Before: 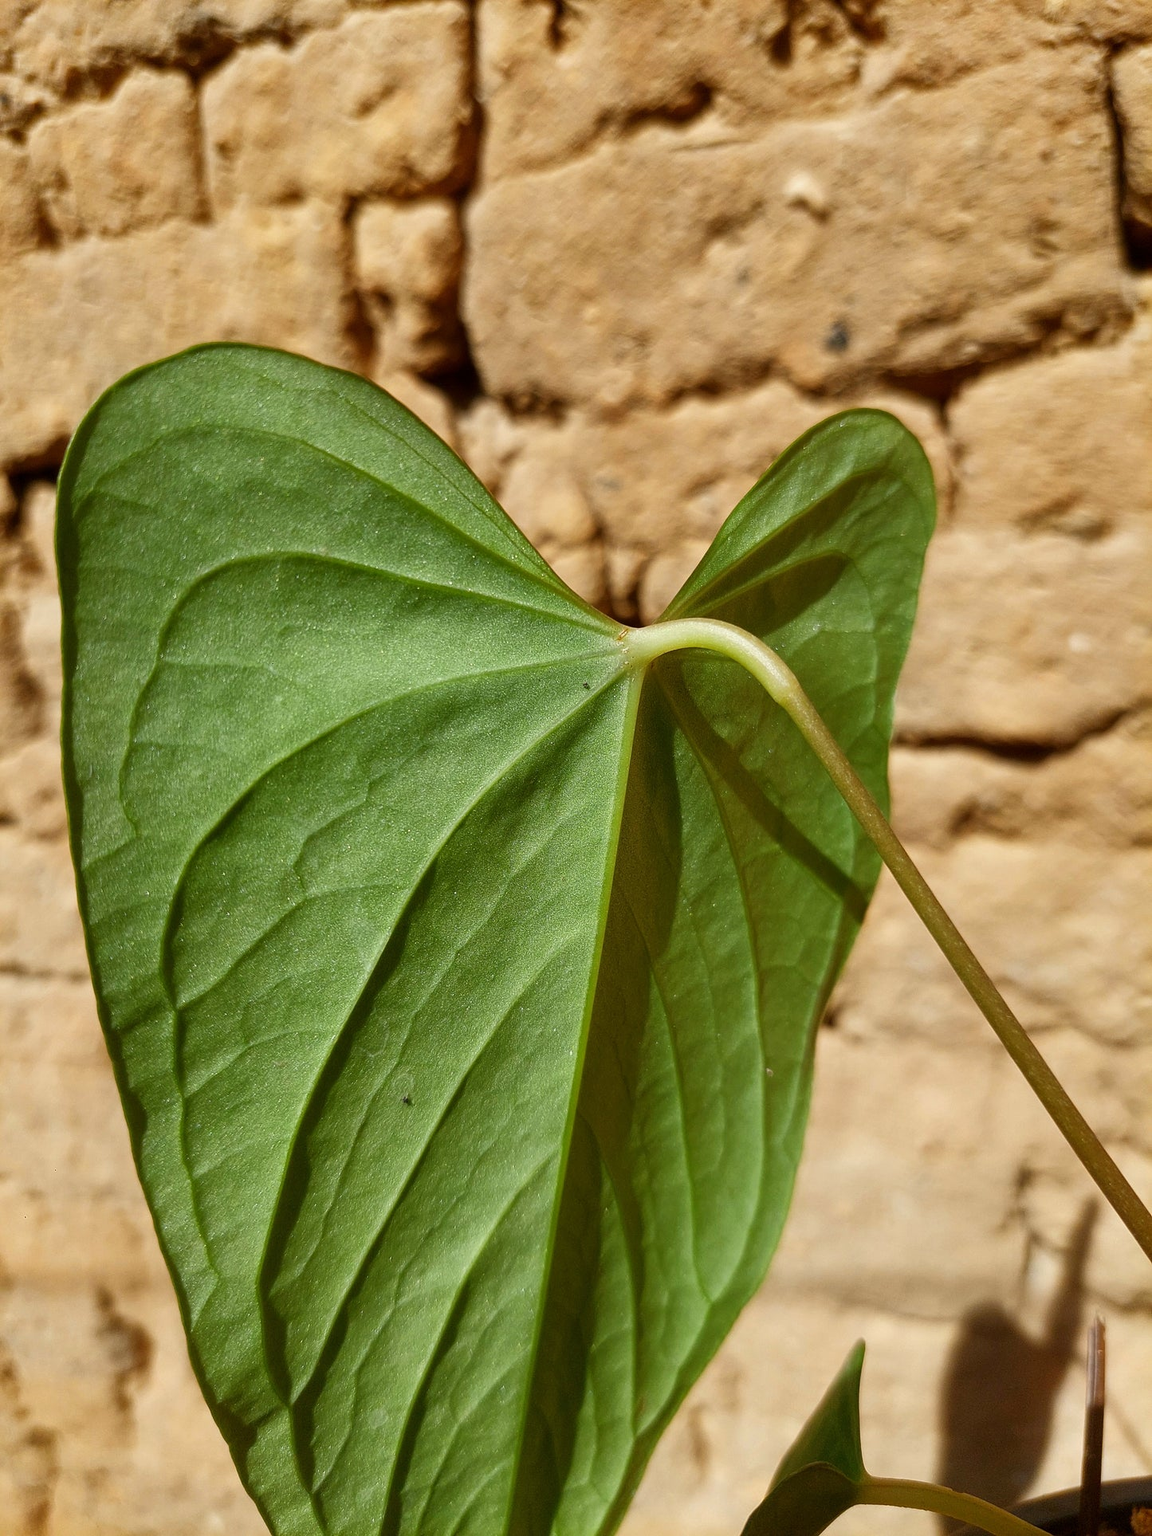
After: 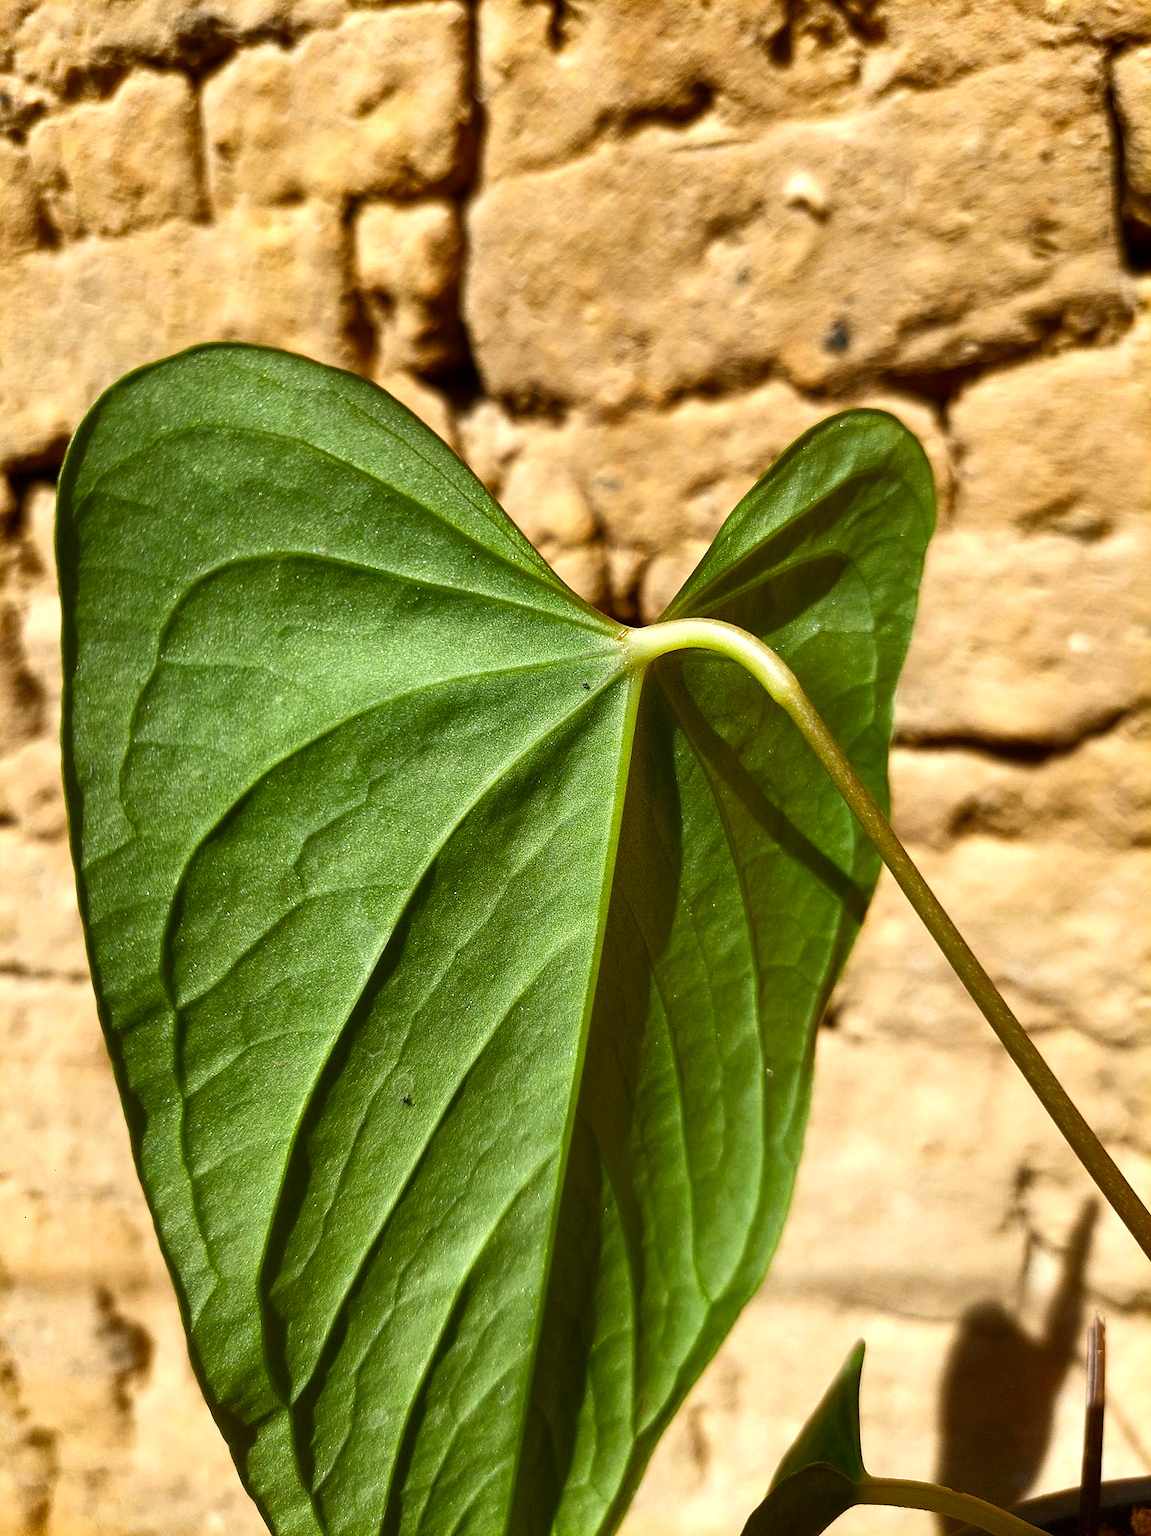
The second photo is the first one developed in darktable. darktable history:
contrast brightness saturation: contrast 0.084, saturation 0.019
color balance rgb: perceptual saturation grading › global saturation 25.096%, perceptual brilliance grading › global brilliance 19.397%, perceptual brilliance grading › shadows -40.453%, global vibrance -23.131%
